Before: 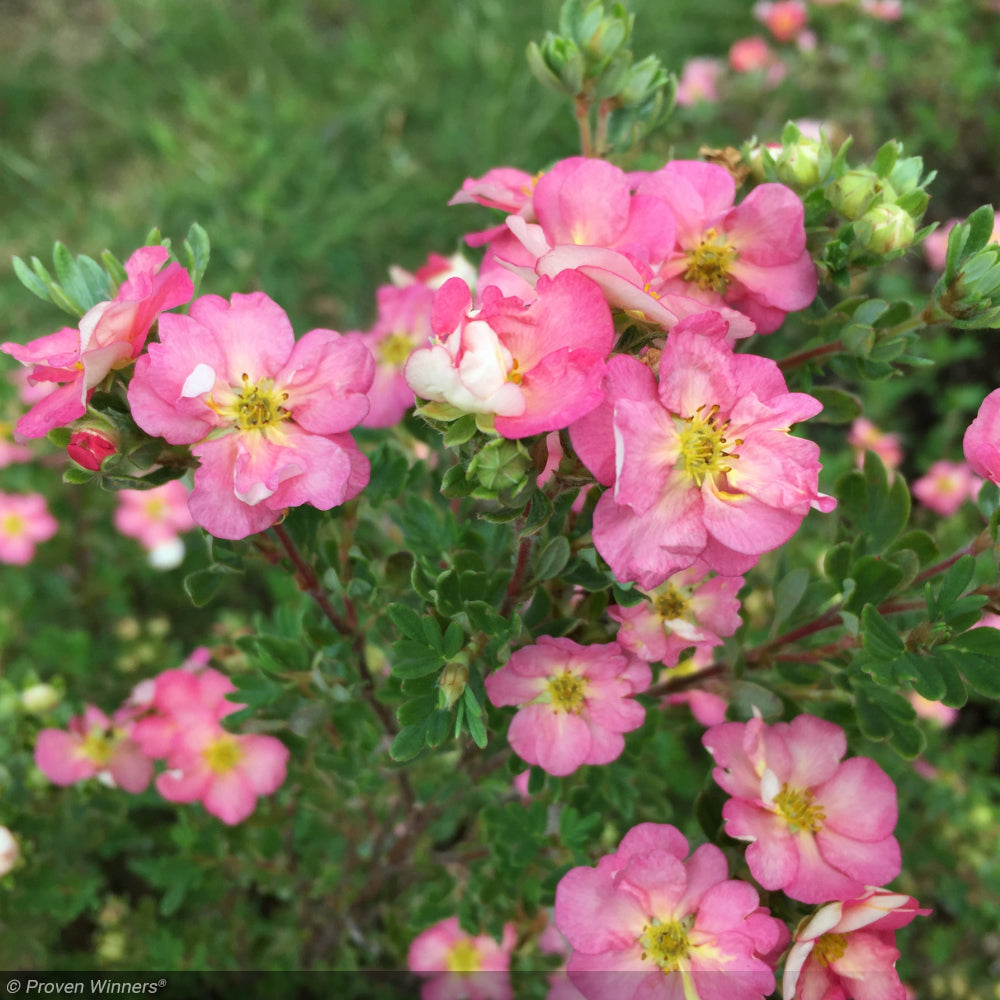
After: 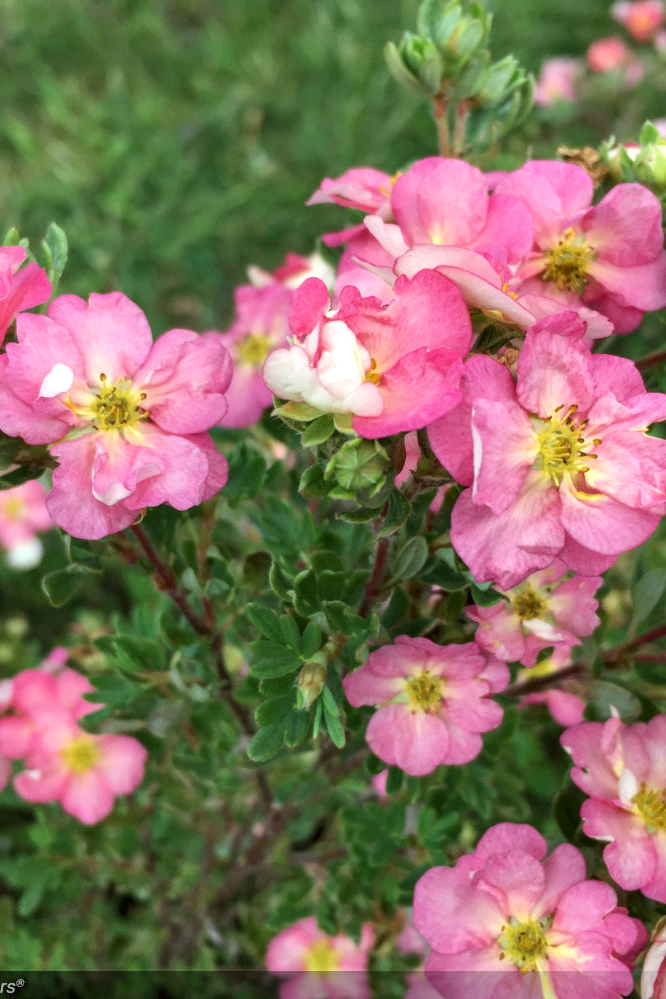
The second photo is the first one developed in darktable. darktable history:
local contrast: detail 130%
crop and rotate: left 14.292%, right 19.041%
shadows and highlights: radius 133.83, soften with gaussian
